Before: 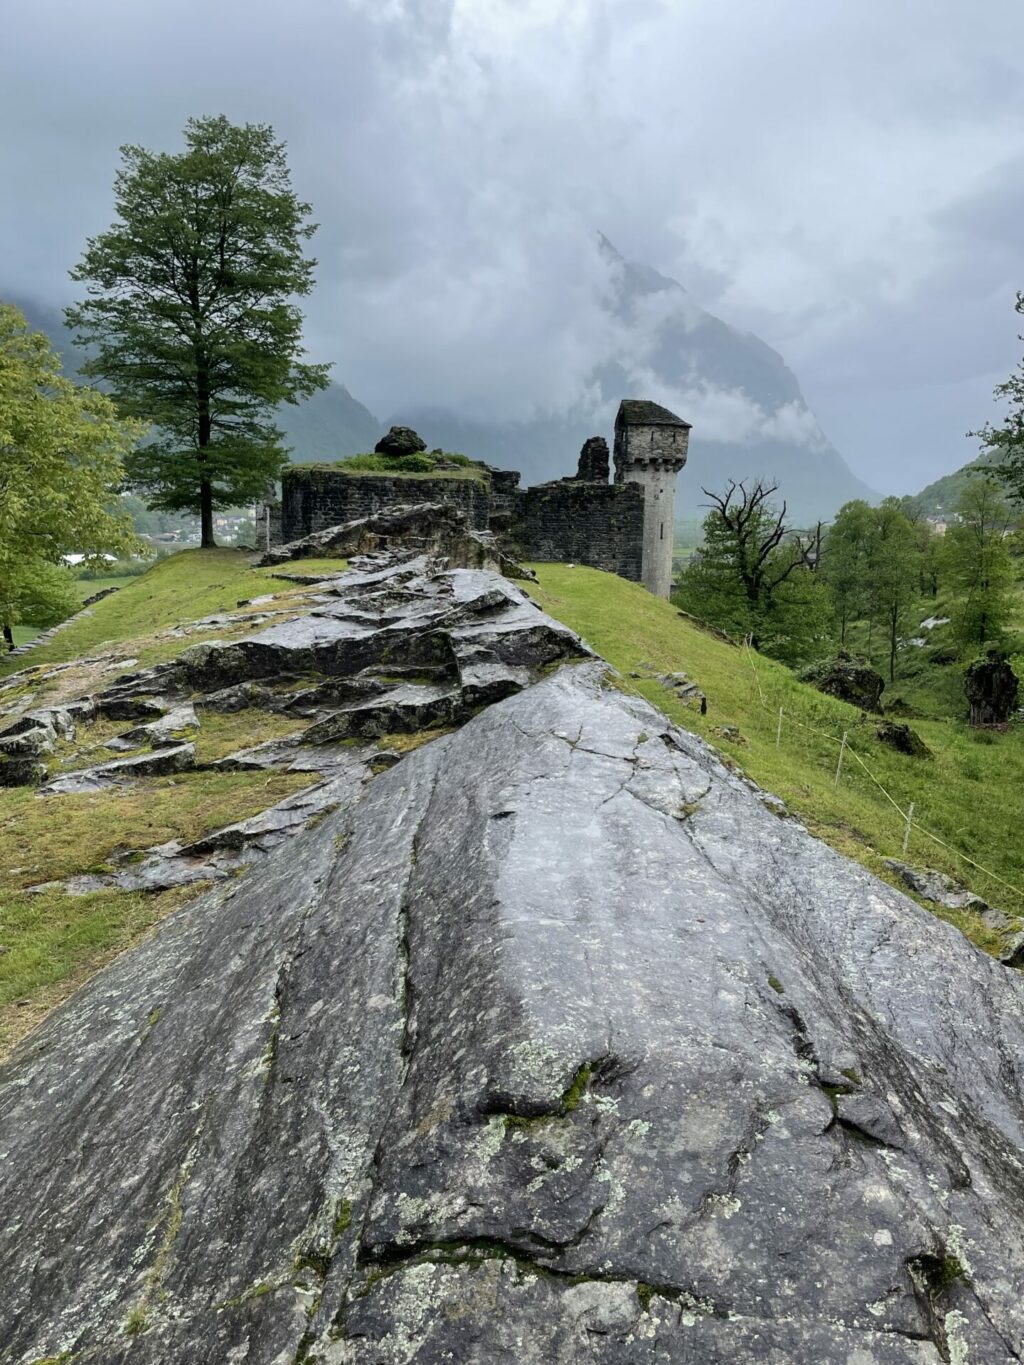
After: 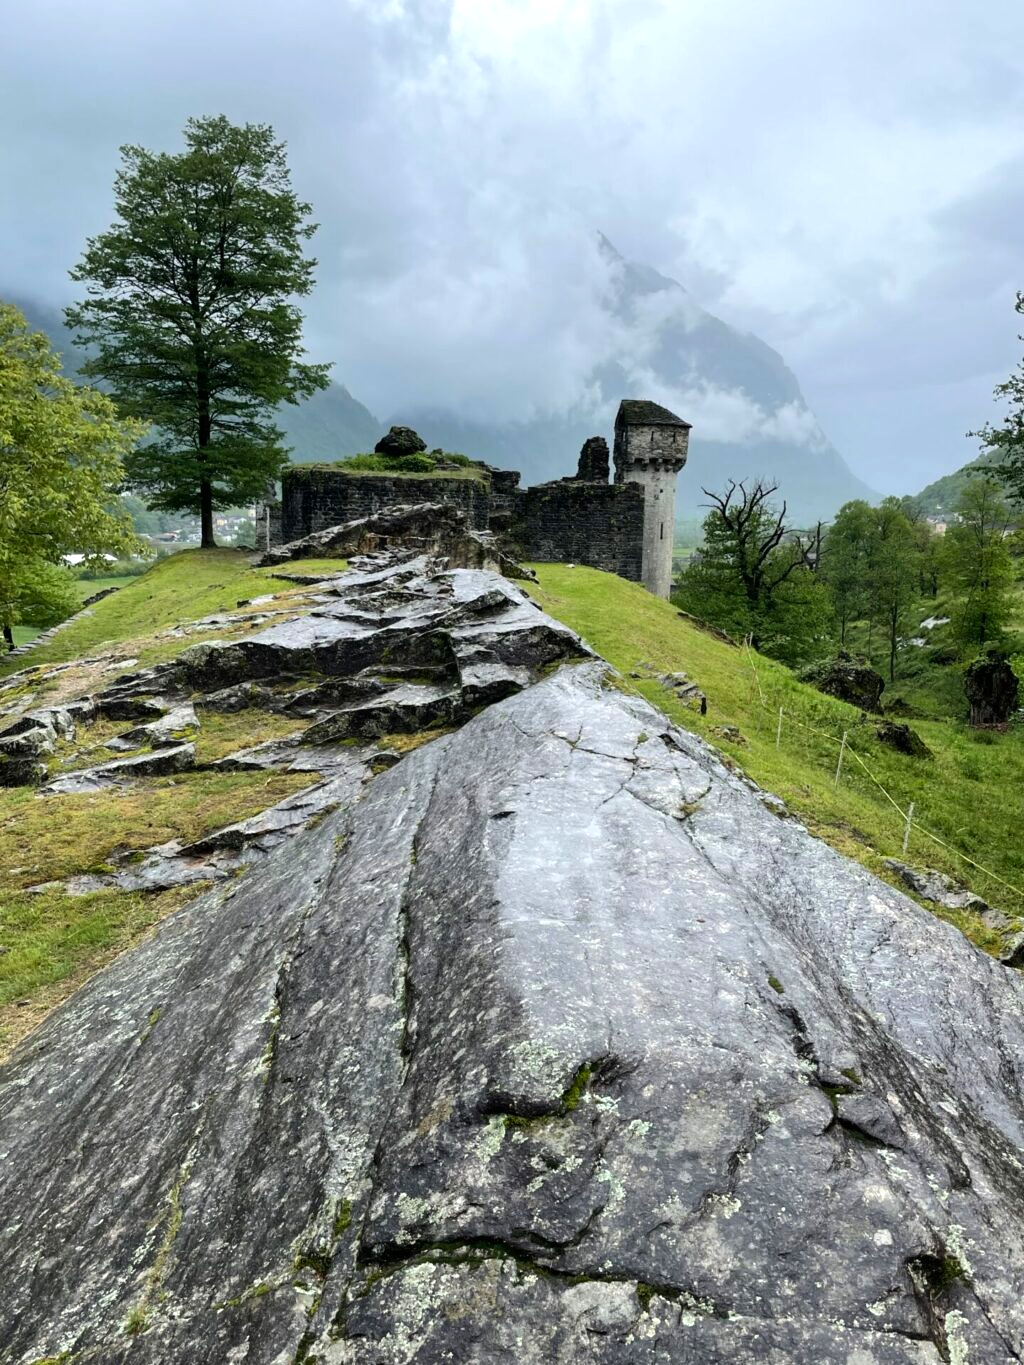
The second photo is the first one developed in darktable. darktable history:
tone equalizer: -8 EV -0.379 EV, -7 EV -0.388 EV, -6 EV -0.301 EV, -5 EV -0.203 EV, -3 EV 0.246 EV, -2 EV 0.35 EV, -1 EV 0.369 EV, +0 EV 0.401 EV, edges refinement/feathering 500, mask exposure compensation -1.57 EV, preserve details no
